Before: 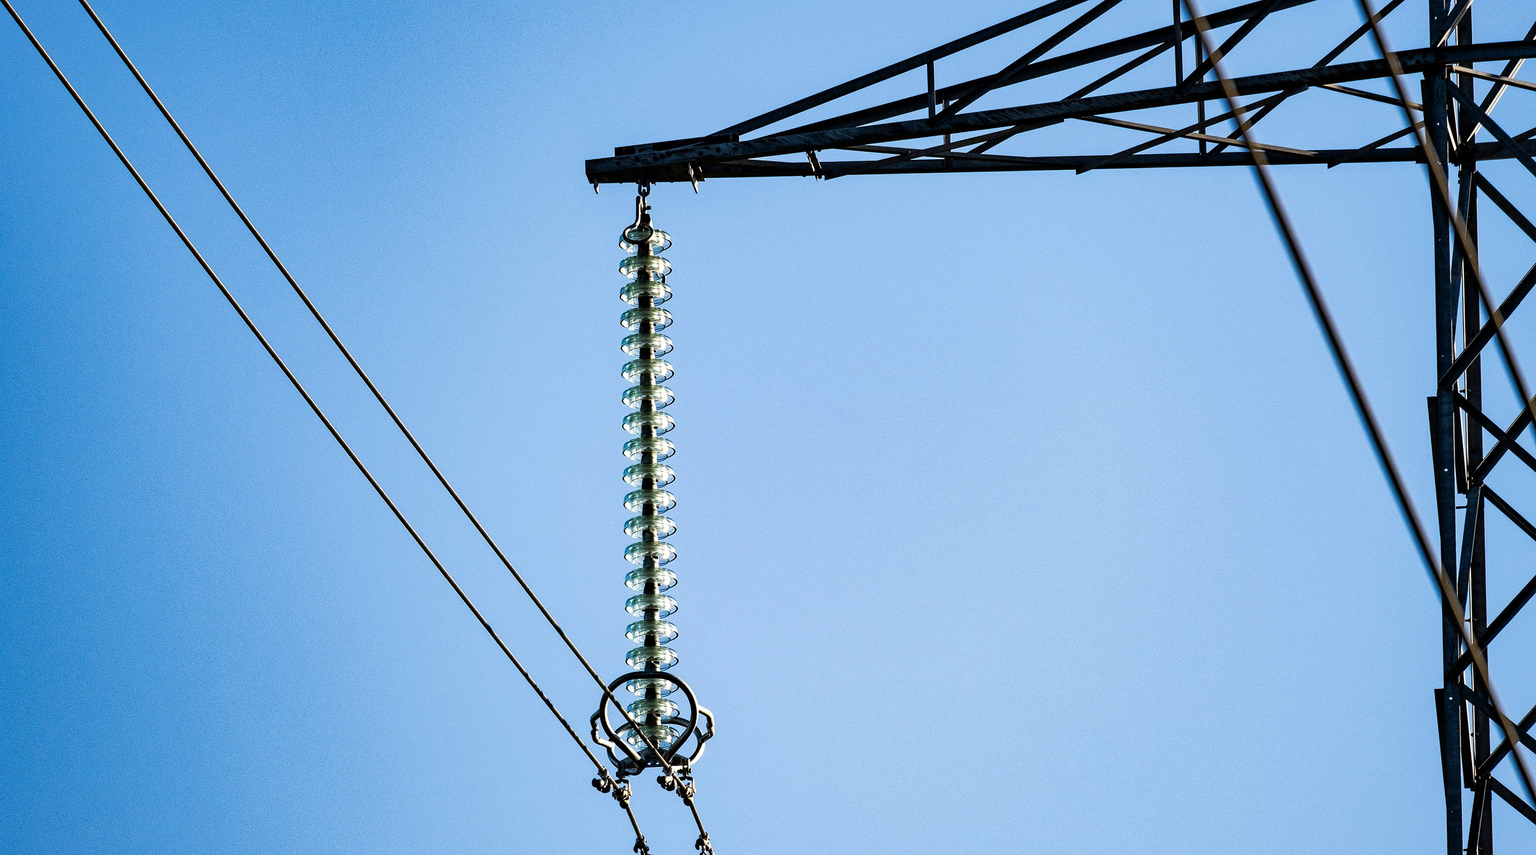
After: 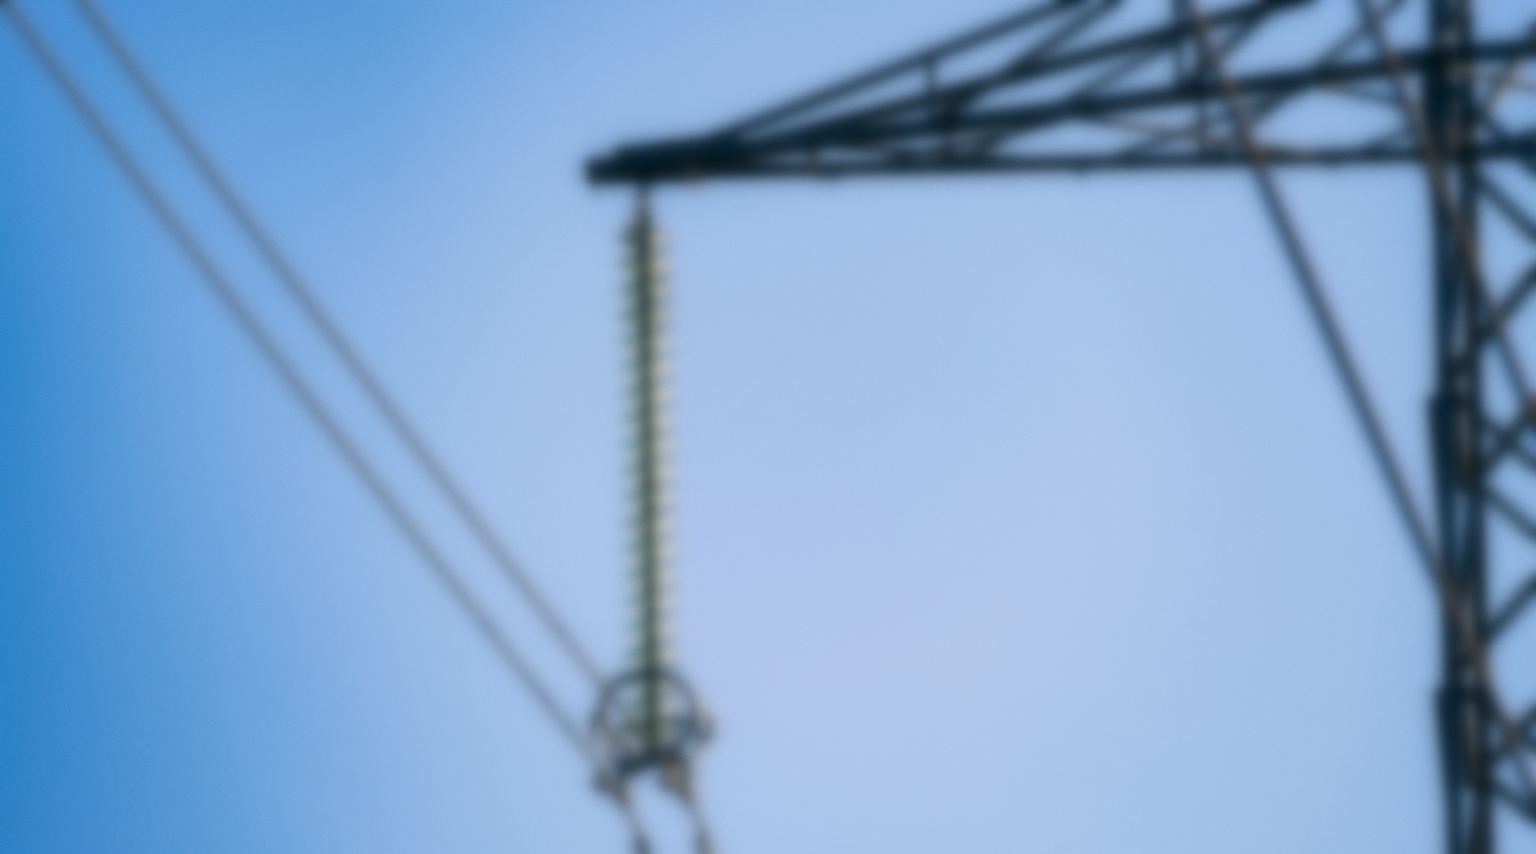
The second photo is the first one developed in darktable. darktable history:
color correction: highlights a* 5.38, highlights b* 5.3, shadows a* -4.26, shadows b* -5.11
grain: coarseness 0.09 ISO, strength 10%
lowpass: radius 16, unbound 0
